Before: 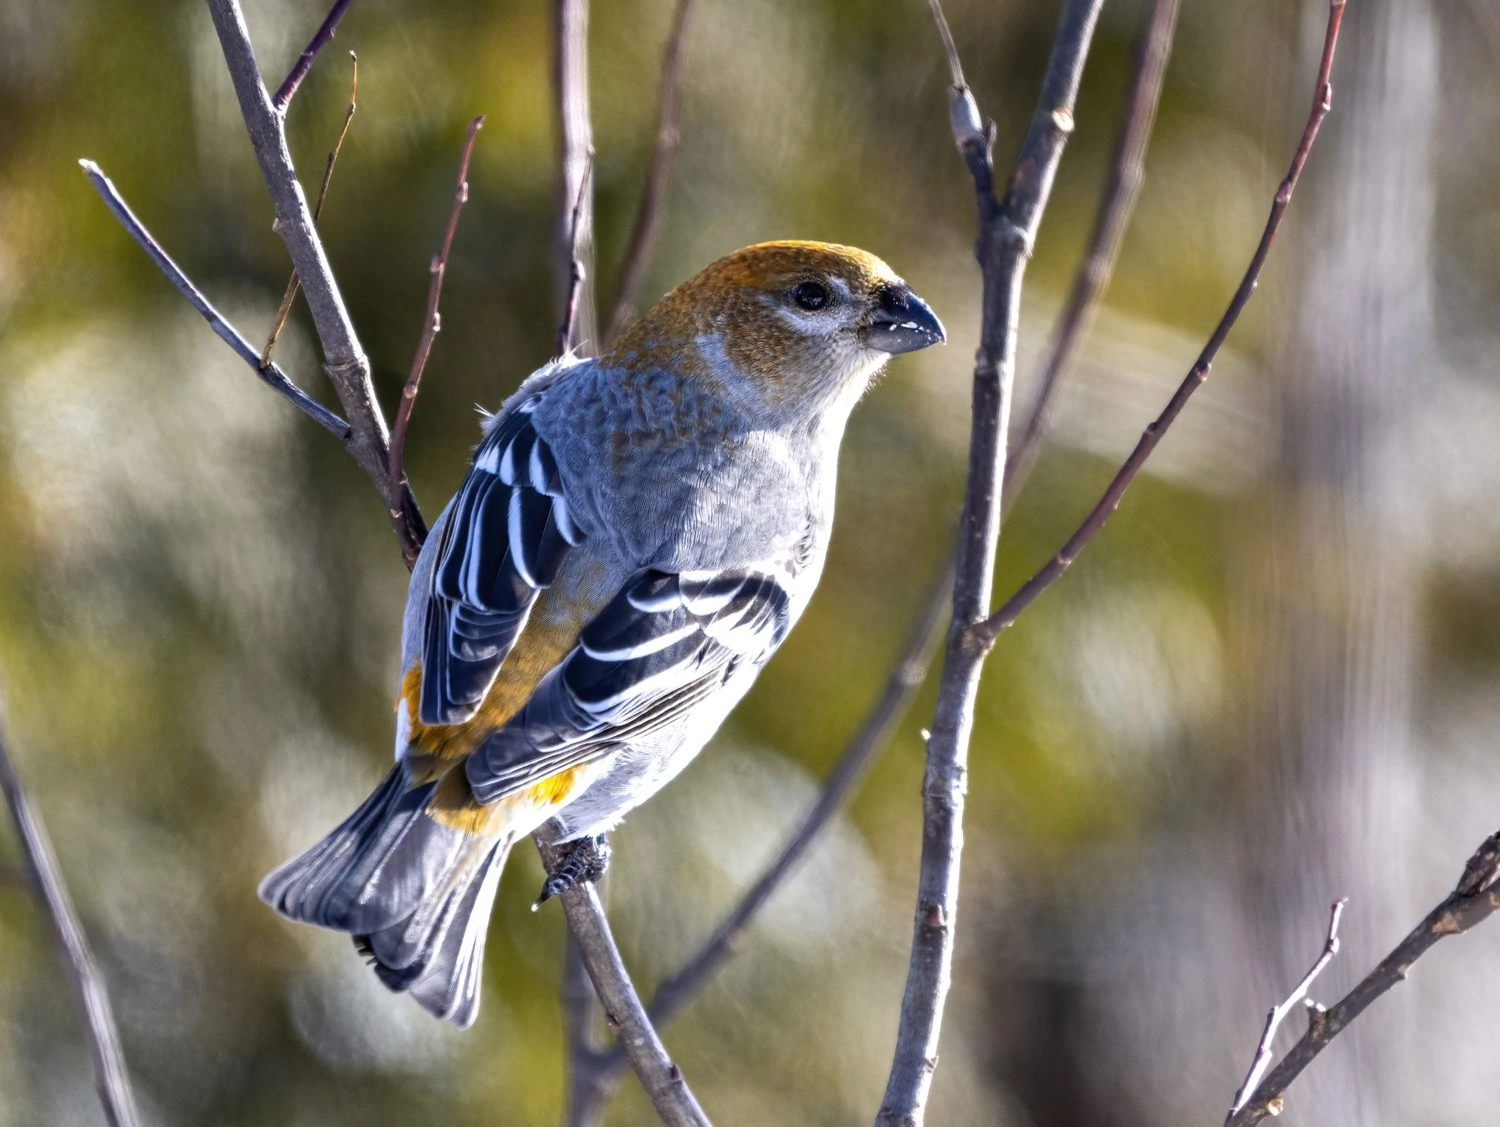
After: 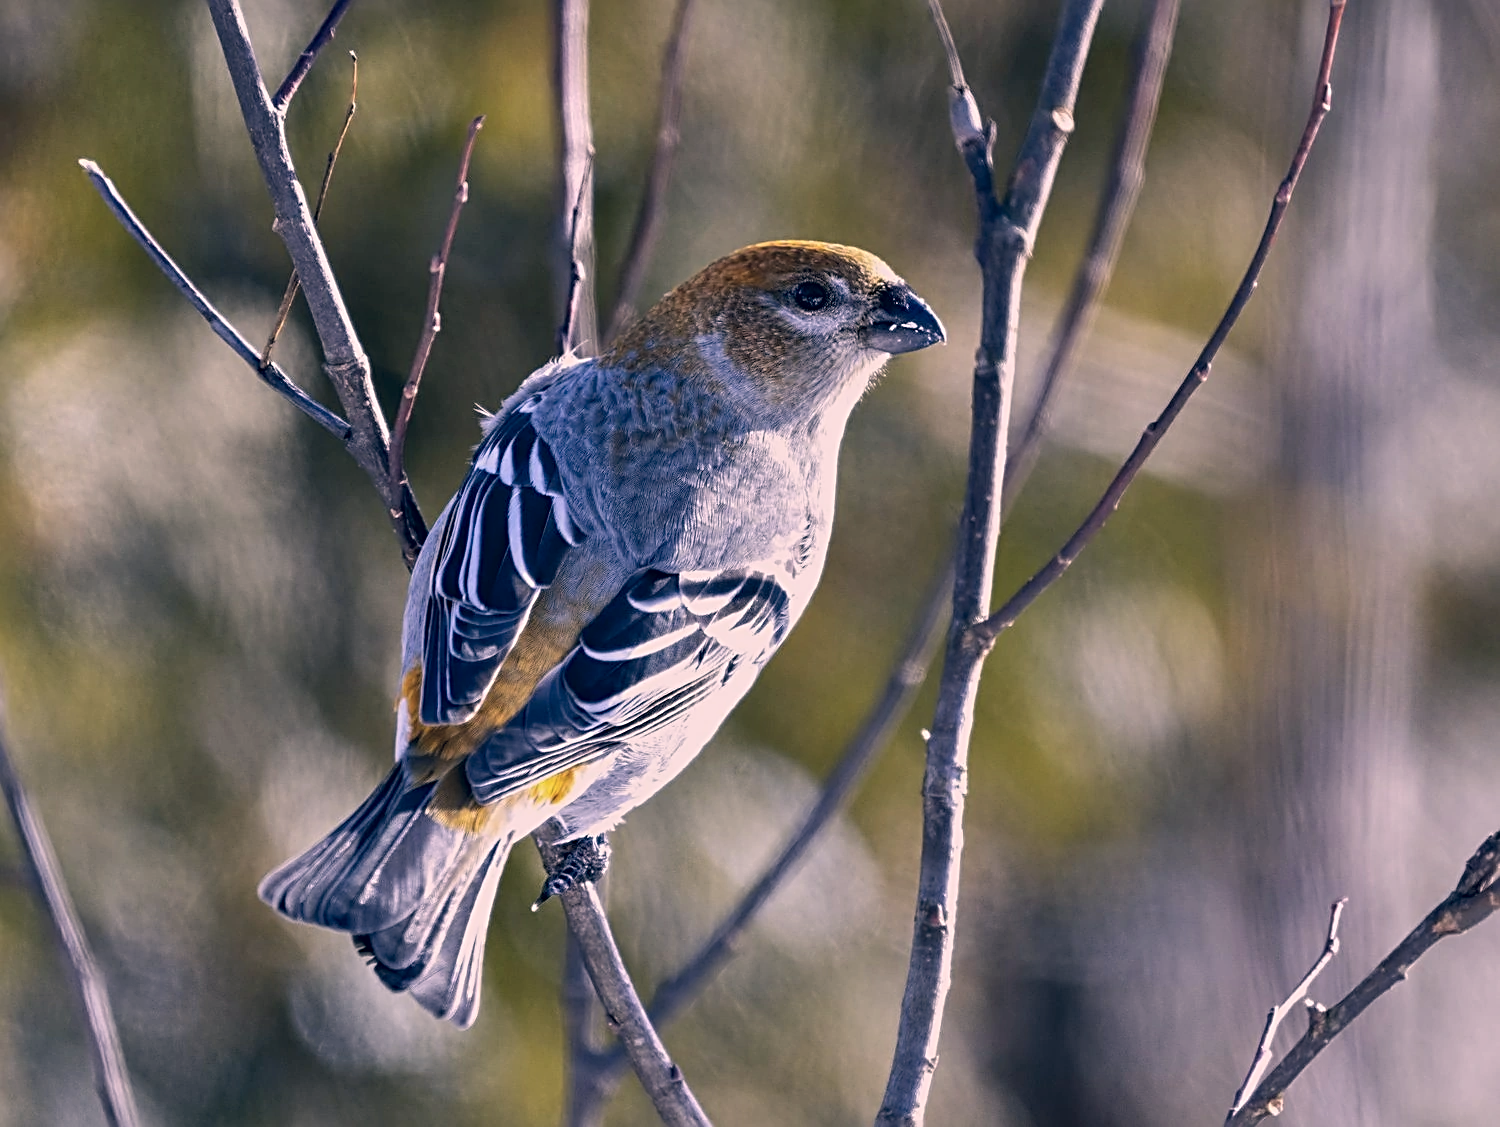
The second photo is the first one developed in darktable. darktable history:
color correction: highlights a* 13.93, highlights b* 5.79, shadows a* -6.29, shadows b* -15.9, saturation 0.868
exposure: exposure -0.353 EV, compensate exposure bias true, compensate highlight preservation false
shadows and highlights: soften with gaussian
sharpen: radius 2.682, amount 0.677
